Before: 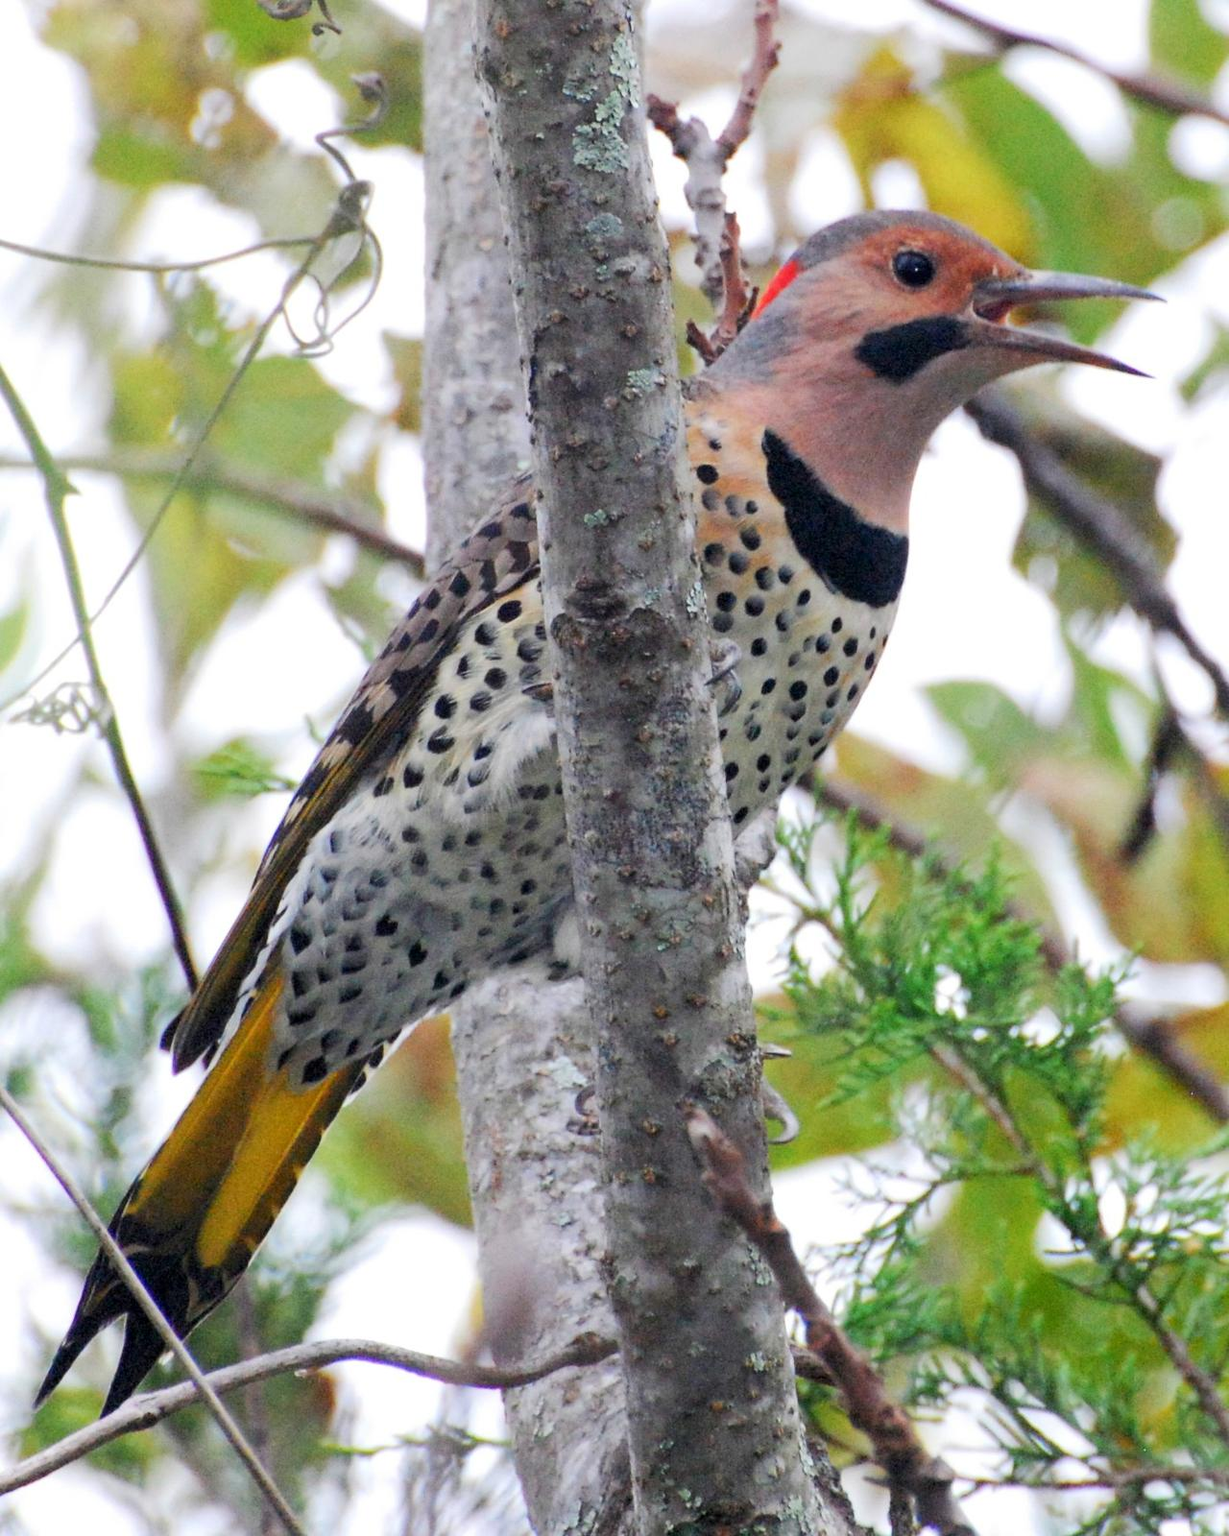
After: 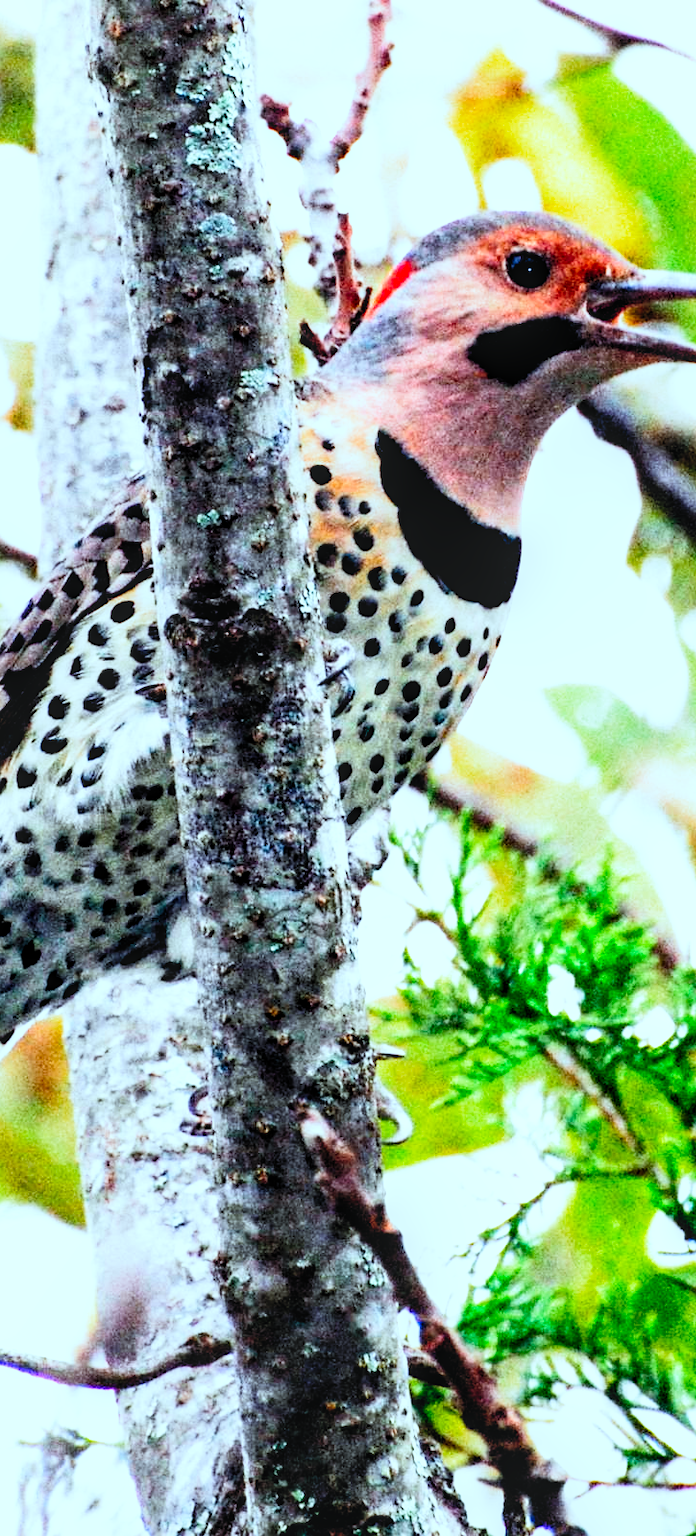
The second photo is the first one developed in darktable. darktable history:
filmic rgb: black relative exposure -3.8 EV, white relative exposure 2.37 EV, threshold 3.02 EV, dynamic range scaling -49.89%, hardness 3.46, latitude 29.69%, contrast 1.804, add noise in highlights 0.002, preserve chrominance no, color science v3 (2019), use custom middle-gray values true, contrast in highlights soft, enable highlight reconstruction true
crop: left 31.549%, top 0.022%, right 11.752%
tone equalizer: -8 EV -0.404 EV, -7 EV -0.398 EV, -6 EV -0.335 EV, -5 EV -0.195 EV, -3 EV 0.19 EV, -2 EV 0.343 EV, -1 EV 0.405 EV, +0 EV 0.423 EV, edges refinement/feathering 500, mask exposure compensation -1.57 EV, preserve details no
color correction: highlights a* -10.2, highlights b* -9.98
contrast brightness saturation: contrast 0.196, brightness 0.148, saturation 0.14
local contrast: on, module defaults
